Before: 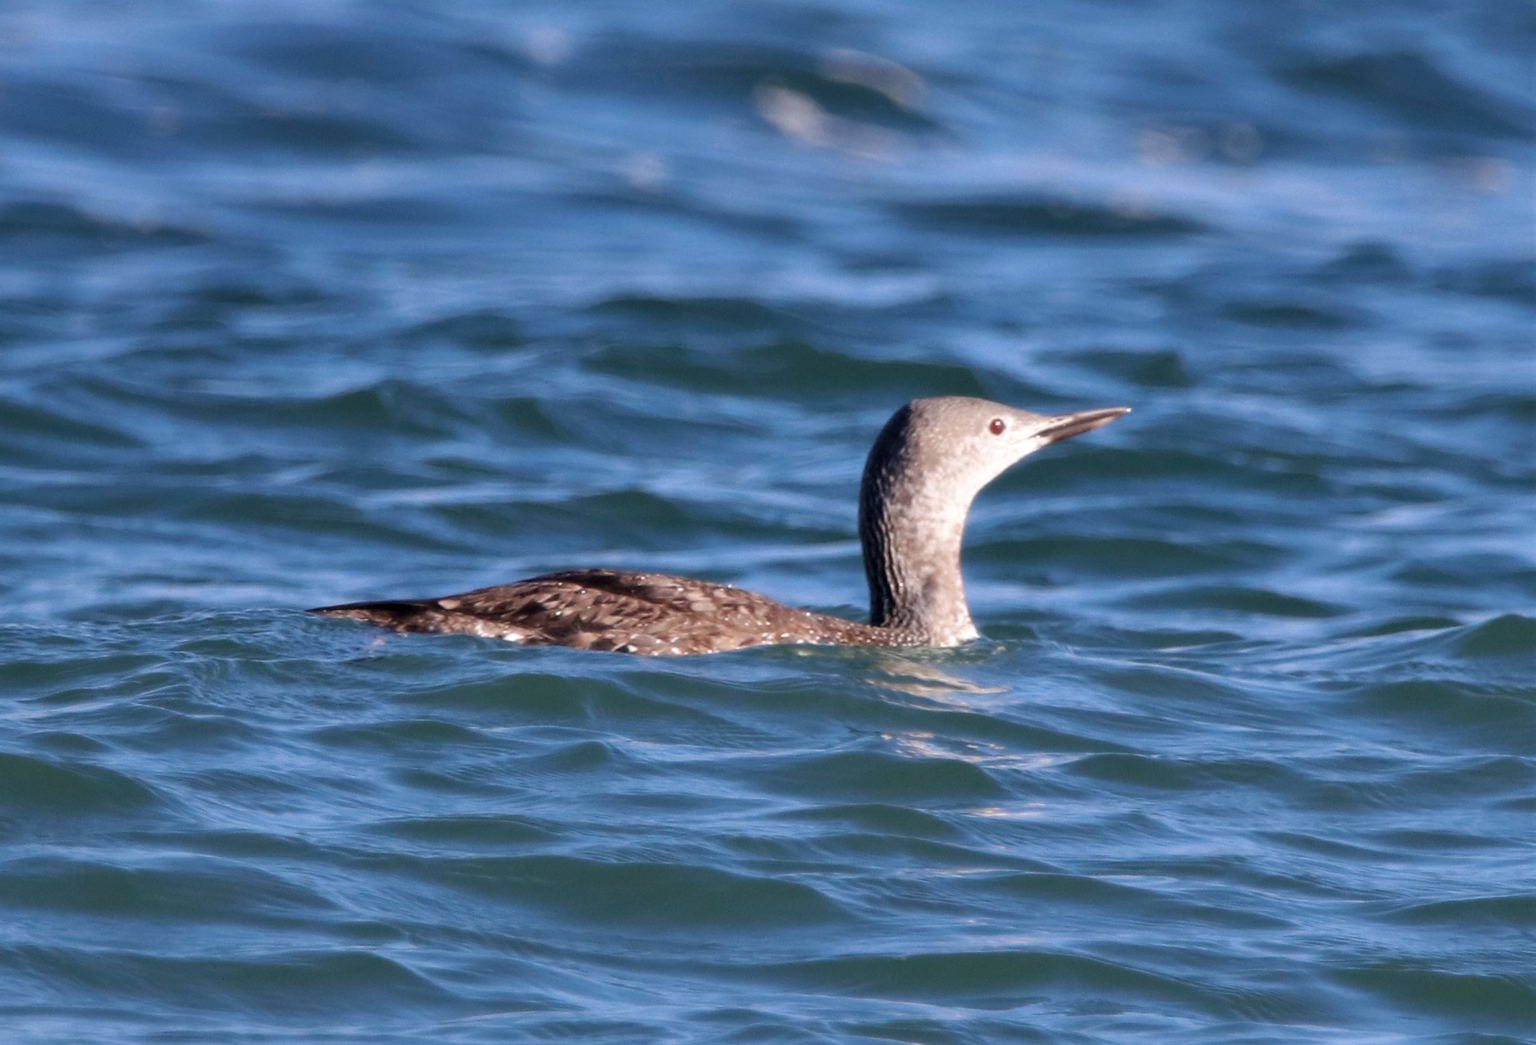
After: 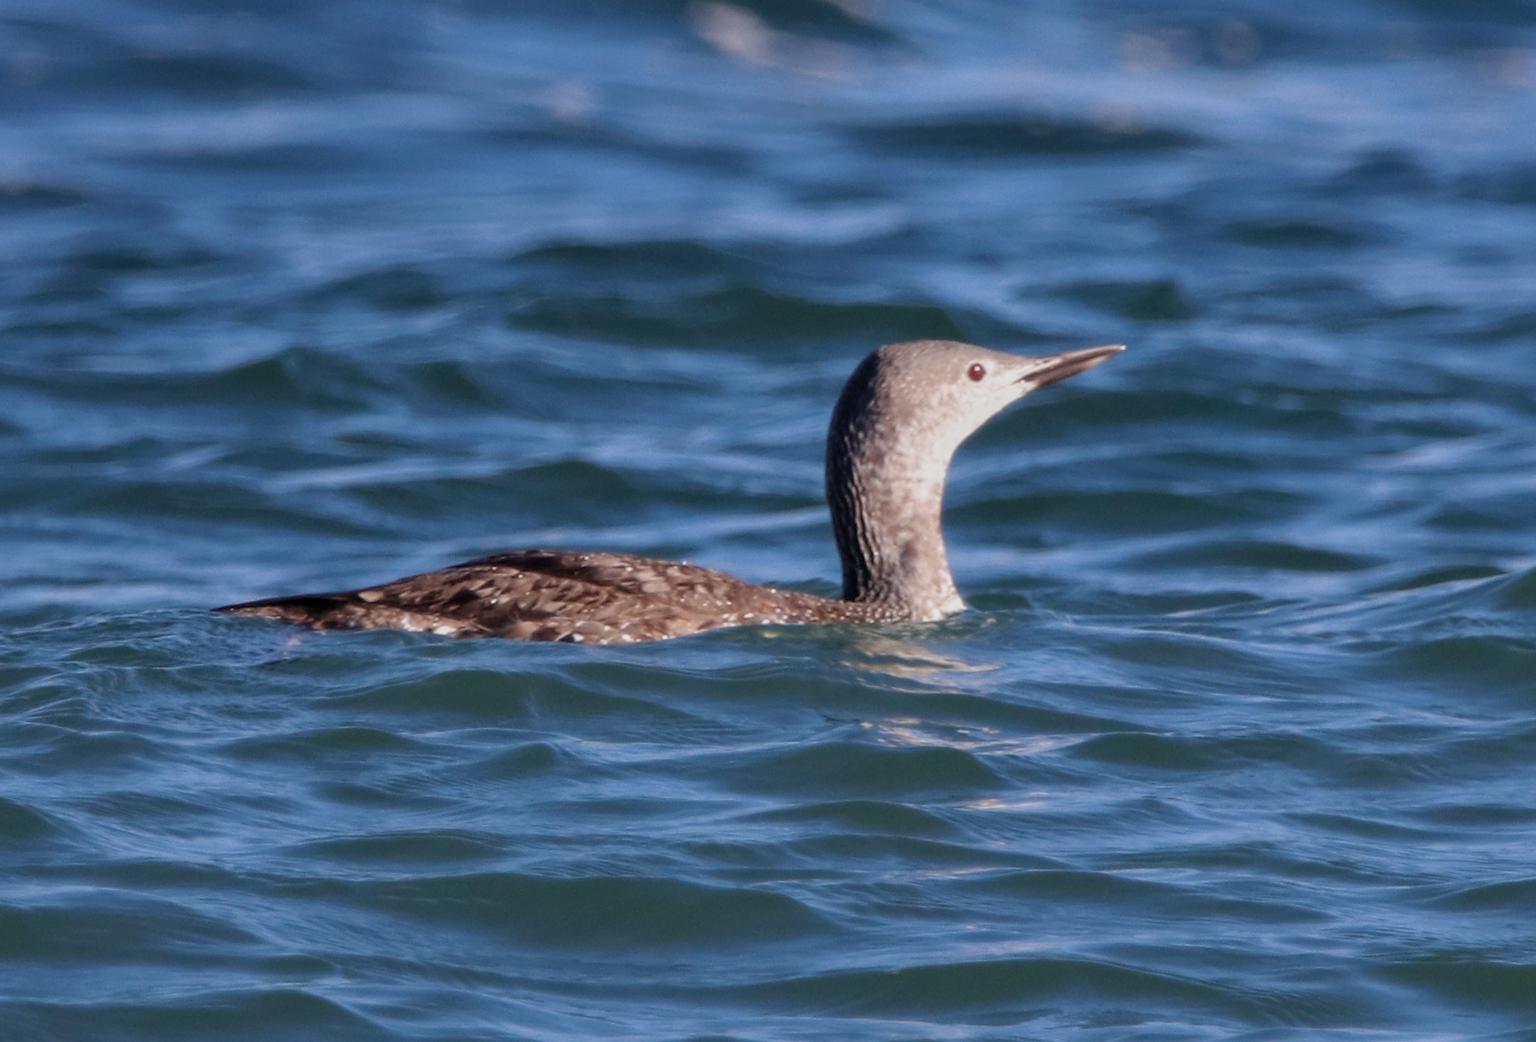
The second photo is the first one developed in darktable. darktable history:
crop and rotate: angle 2.35°, left 5.478%, top 5.709%
exposure: exposure -0.356 EV, compensate highlight preservation false
local contrast: detail 109%
